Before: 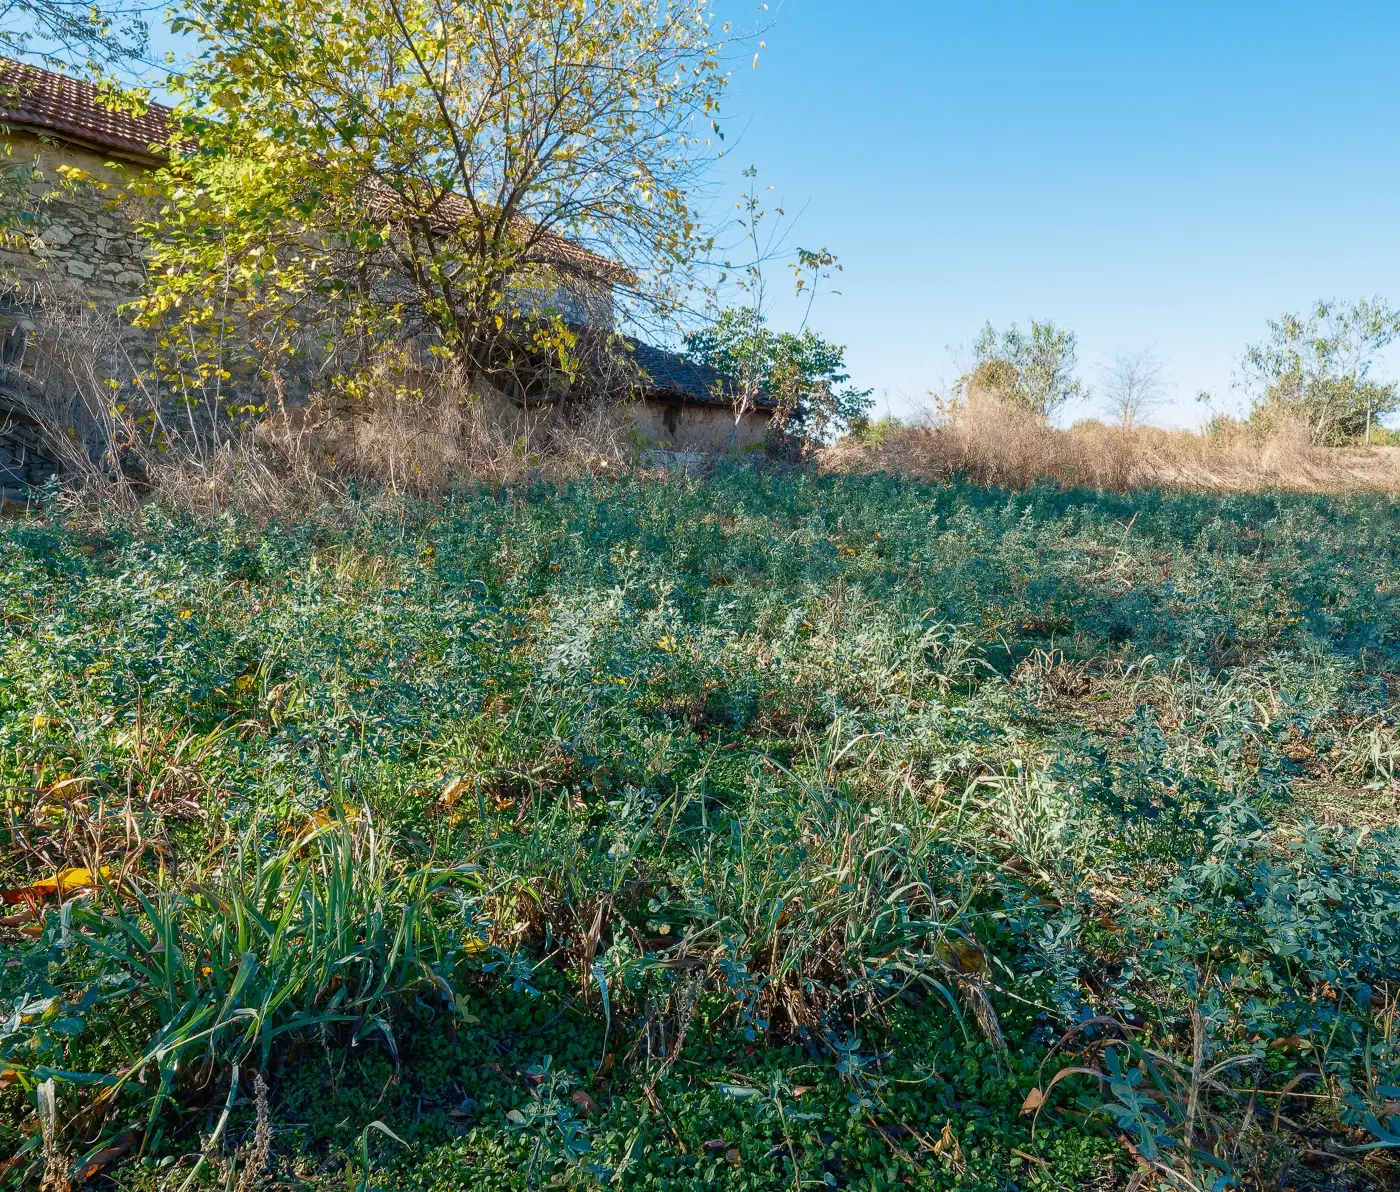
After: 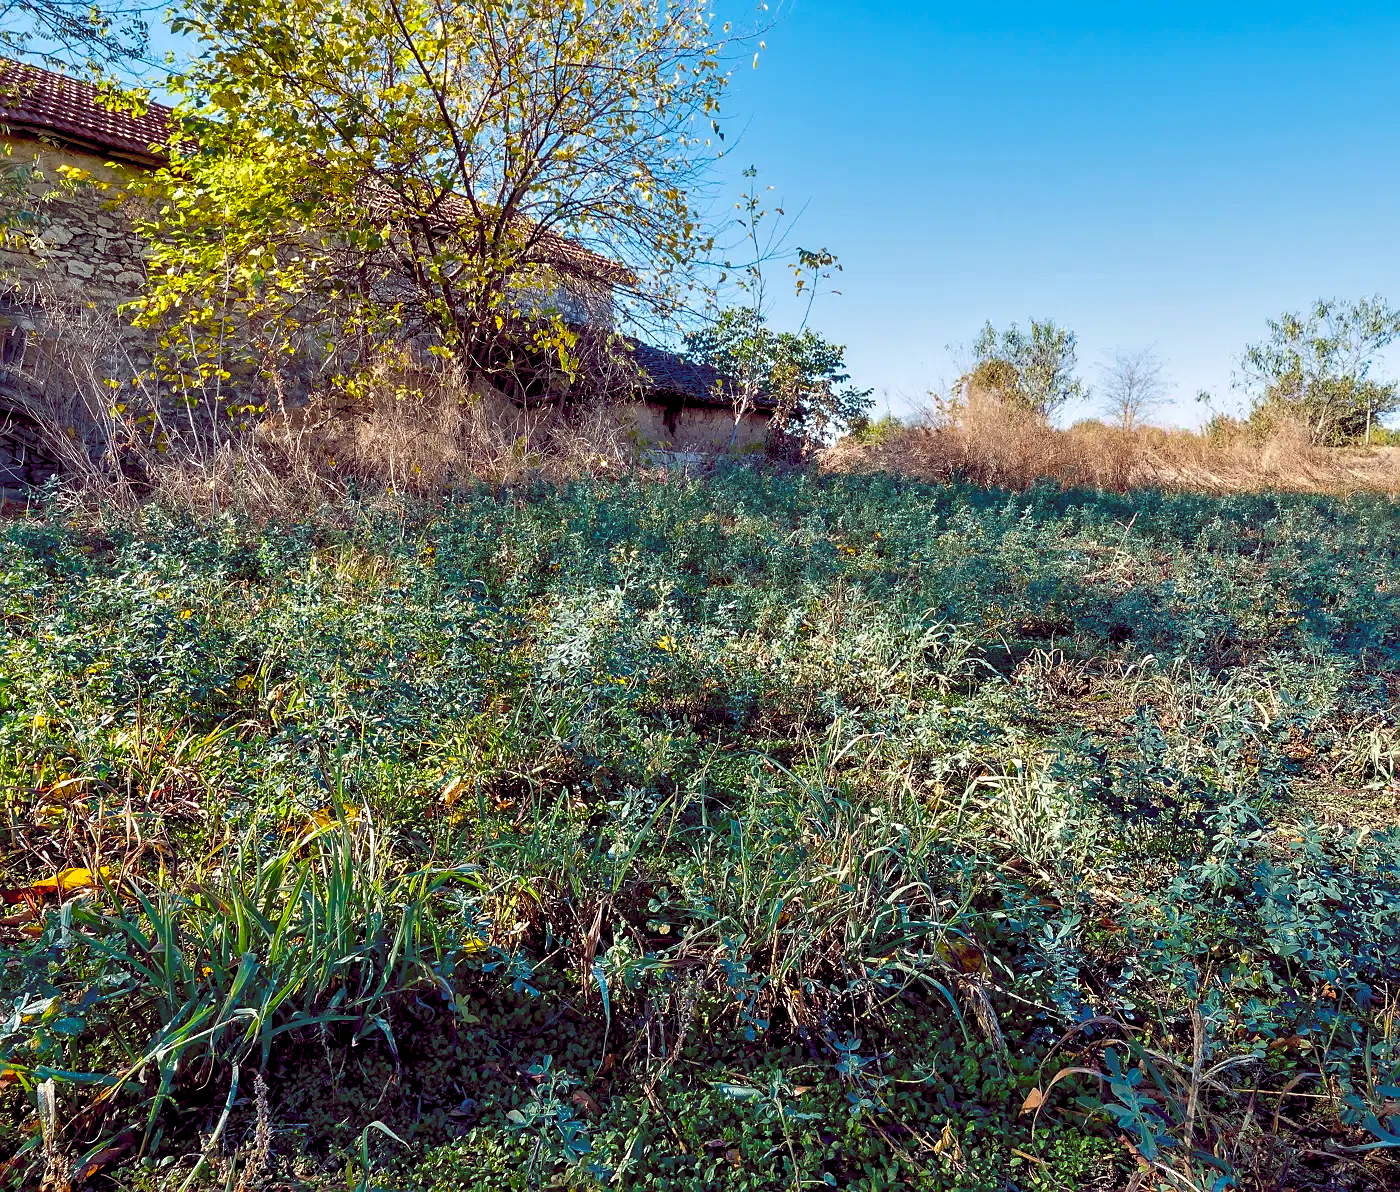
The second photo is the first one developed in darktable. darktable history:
sharpen: radius 1.836, amount 0.404, threshold 1.727
color balance rgb: shadows lift › chroma 0.696%, shadows lift › hue 112.98°, global offset › chroma 0.281%, global offset › hue 319.6°, perceptual saturation grading › global saturation 31.122%, global vibrance 9.405%
shadows and highlights: shadows 25.8, white point adjustment -3.18, highlights -30.19
contrast equalizer: y [[0.586, 0.584, 0.576, 0.565, 0.552, 0.539], [0.5 ×6], [0.97, 0.959, 0.919, 0.859, 0.789, 0.717], [0 ×6], [0 ×6]]
